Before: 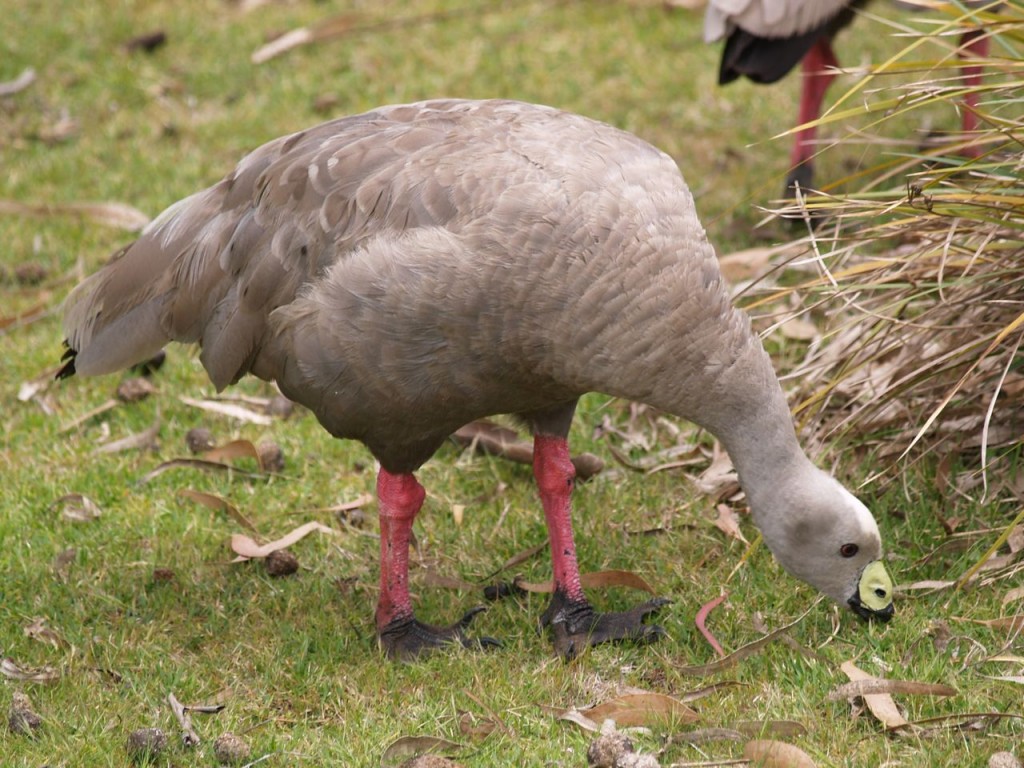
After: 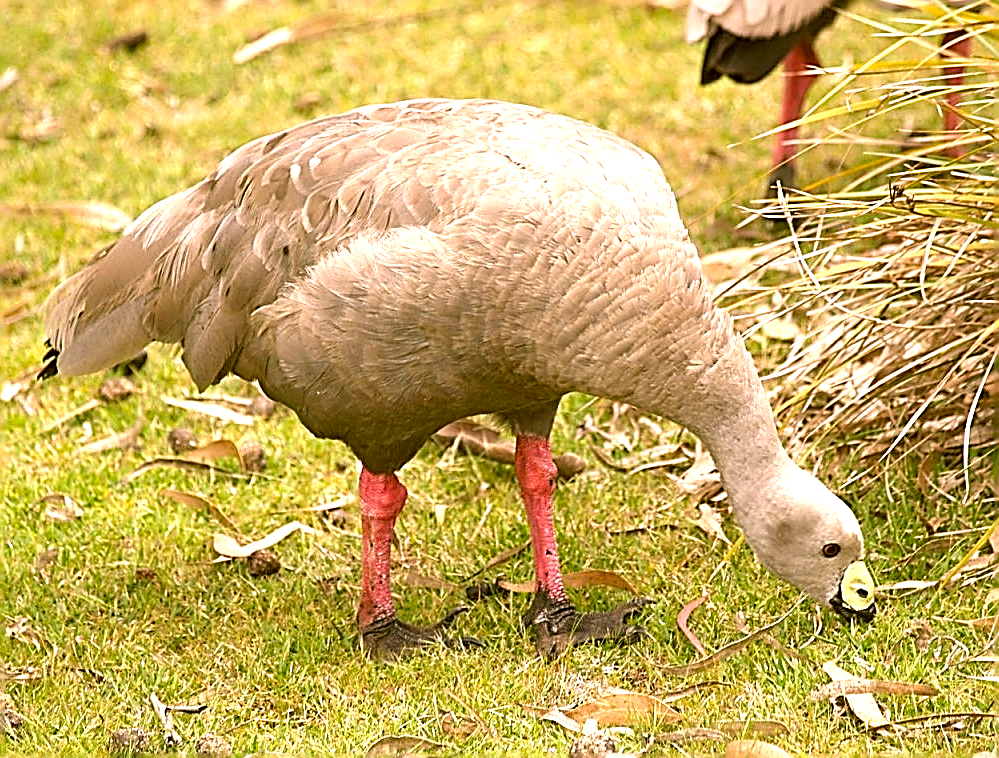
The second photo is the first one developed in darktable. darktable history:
color correction: highlights a* 8.98, highlights b* 15.09, shadows a* -0.49, shadows b* 26.52
sharpen: amount 2
crop and rotate: left 1.774%, right 0.633%, bottom 1.28%
exposure: black level correction 0.001, exposure 1.05 EV, compensate exposure bias true, compensate highlight preservation false
